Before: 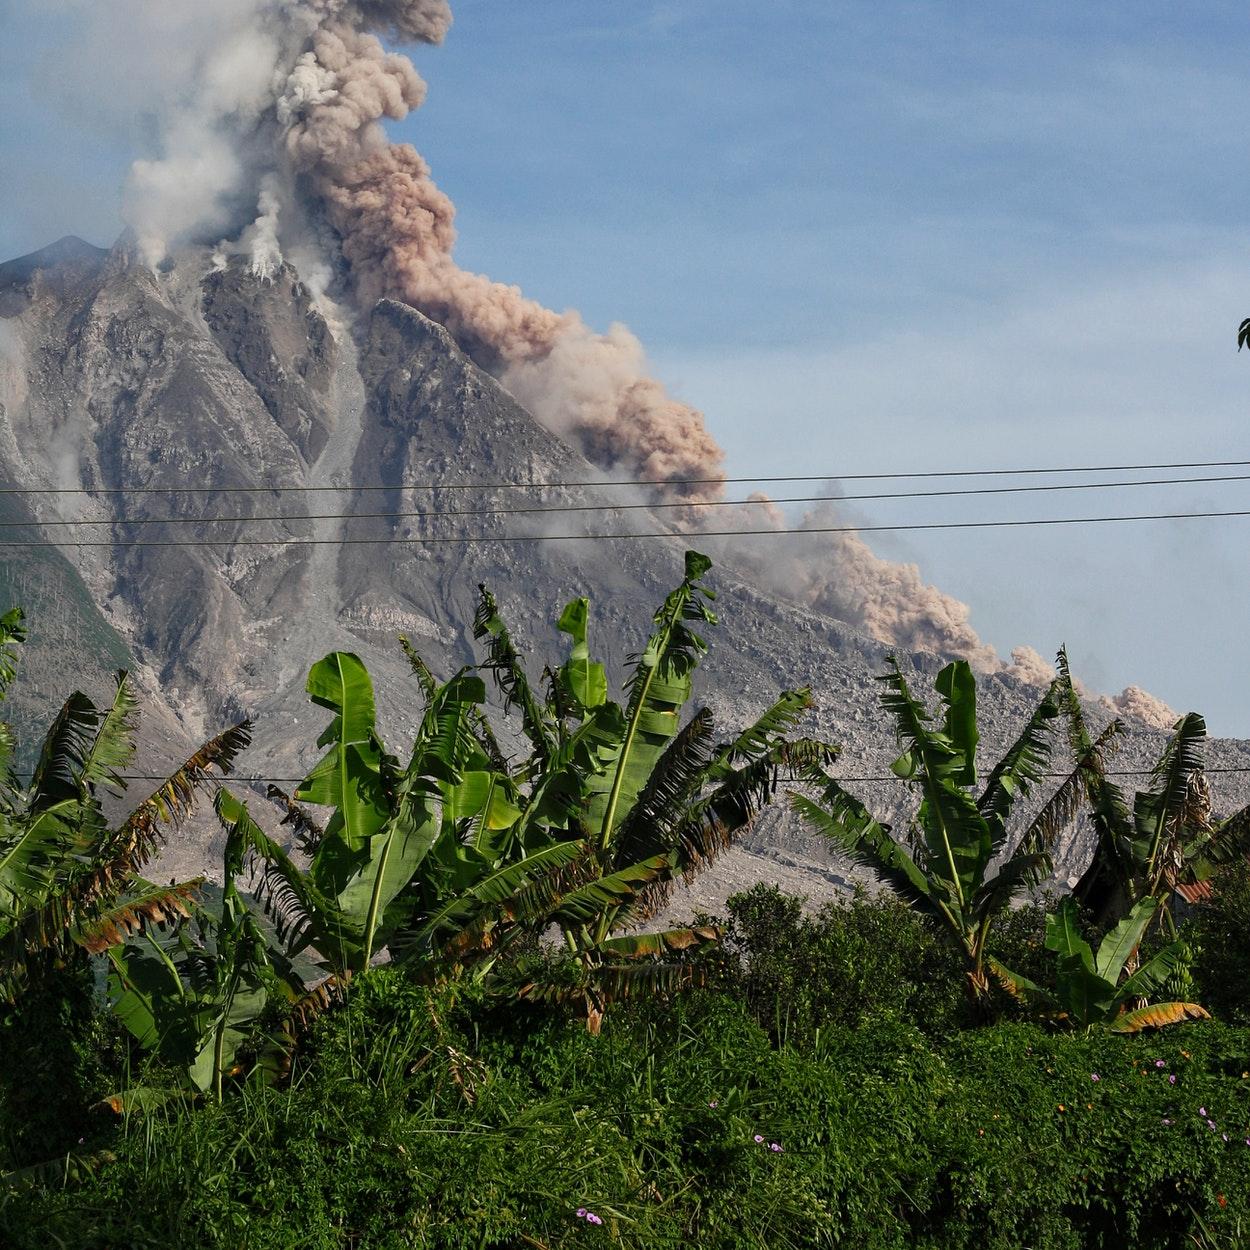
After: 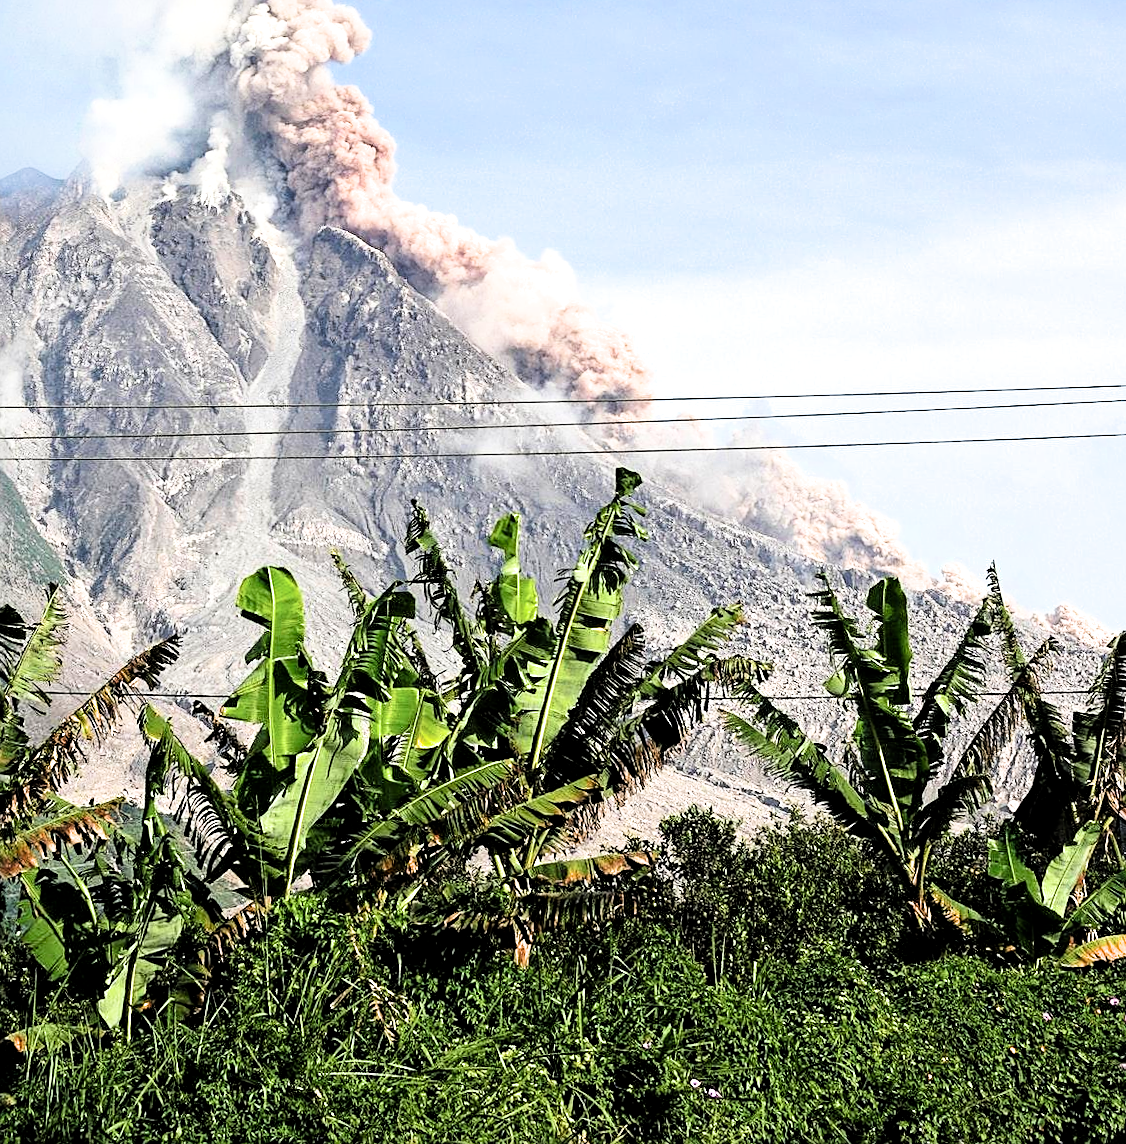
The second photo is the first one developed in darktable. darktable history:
exposure: black level correction 0, exposure 1.5 EV, compensate highlight preservation false
sharpen: on, module defaults
filmic rgb: black relative exposure -4 EV, white relative exposure 3 EV, hardness 3.02, contrast 1.5
local contrast: mode bilateral grid, contrast 100, coarseness 100, detail 108%, midtone range 0.2
crop: left 1.964%, top 3.251%, right 1.122%, bottom 4.933%
rotate and perspective: rotation 0.215°, lens shift (vertical) -0.139, crop left 0.069, crop right 0.939, crop top 0.002, crop bottom 0.996
